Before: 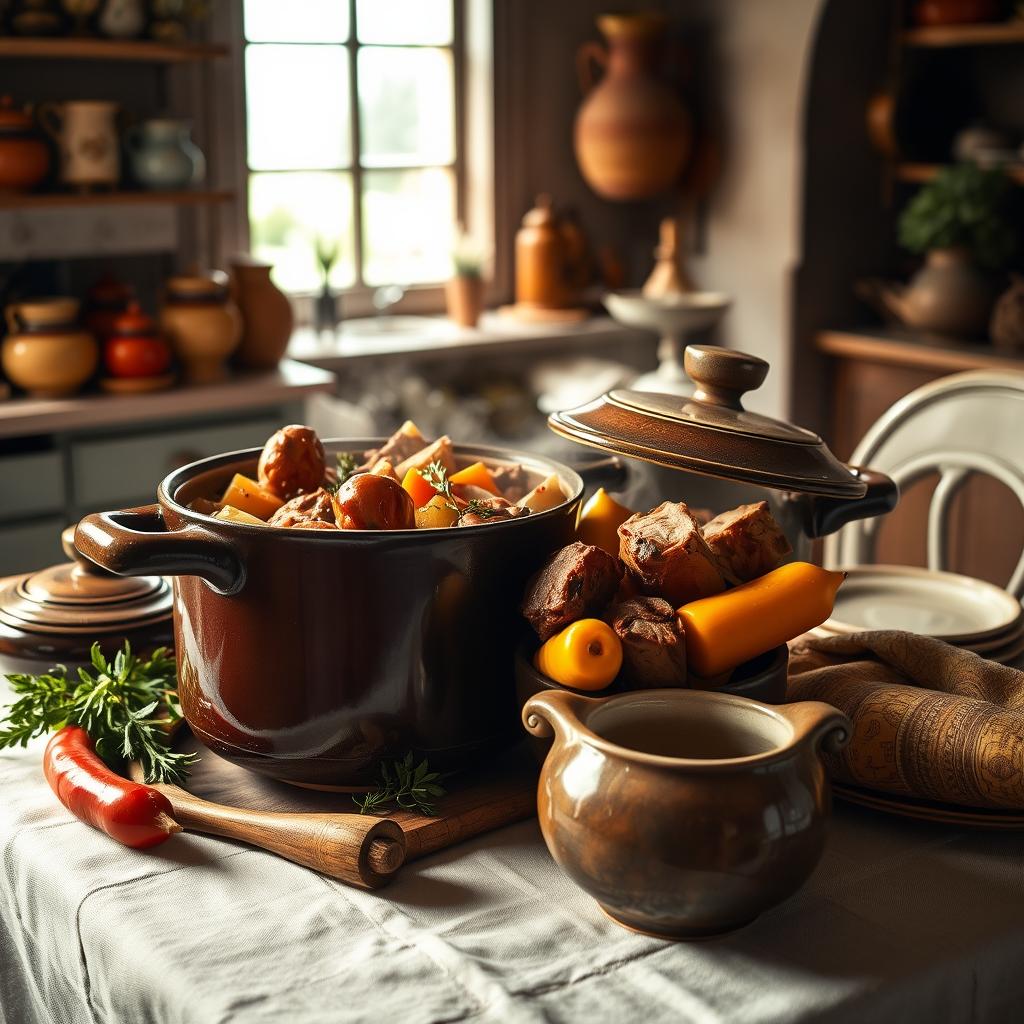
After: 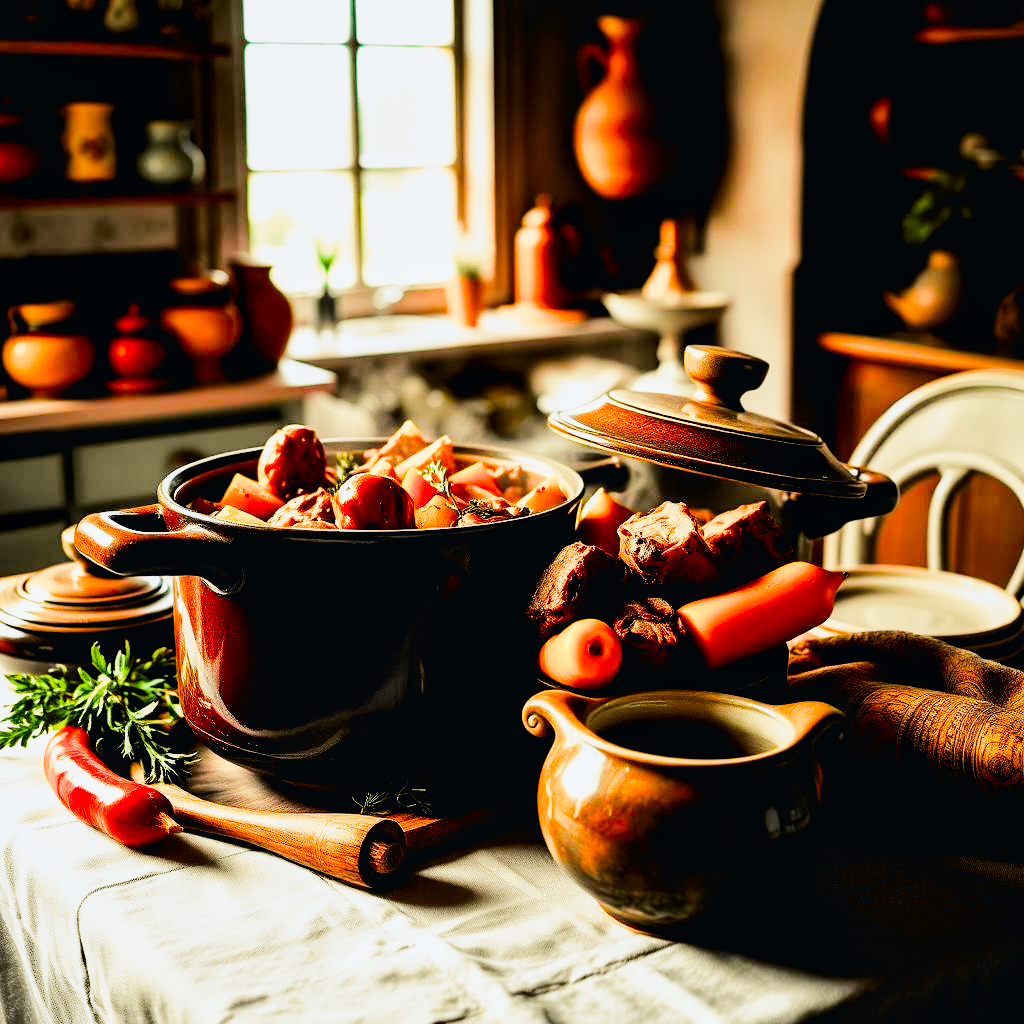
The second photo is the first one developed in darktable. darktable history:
local contrast: highlights 100%, shadows 100%, detail 131%, midtone range 0.2
color balance rgb: perceptual saturation grading › global saturation 25%, perceptual brilliance grading › mid-tones 10%, perceptual brilliance grading › shadows 15%, global vibrance 20%
exposure: exposure 0.3 EV, compensate highlight preservation false
filmic rgb: black relative exposure -4.4 EV, white relative exposure 5 EV, threshold 3 EV, hardness 2.23, latitude 40.06%, contrast 1.15, highlights saturation mix 10%, shadows ↔ highlights balance 1.04%, preserve chrominance RGB euclidean norm (legacy), color science v4 (2020), enable highlight reconstruction true
tone equalizer: -8 EV -0.75 EV, -7 EV -0.7 EV, -6 EV -0.6 EV, -5 EV -0.4 EV, -3 EV 0.4 EV, -2 EV 0.6 EV, -1 EV 0.7 EV, +0 EV 0.75 EV, edges refinement/feathering 500, mask exposure compensation -1.57 EV, preserve details no
tone curve: curves: ch0 [(0, 0.026) (0.058, 0.036) (0.246, 0.214) (0.437, 0.498) (0.55, 0.644) (0.657, 0.767) (0.822, 0.9) (1, 0.961)]; ch1 [(0, 0) (0.346, 0.307) (0.408, 0.369) (0.453, 0.457) (0.476, 0.489) (0.502, 0.498) (0.521, 0.515) (0.537, 0.531) (0.612, 0.641) (0.676, 0.728) (1, 1)]; ch2 [(0, 0) (0.346, 0.34) (0.434, 0.46) (0.485, 0.494) (0.5, 0.494) (0.511, 0.508) (0.537, 0.564) (0.579, 0.599) (0.663, 0.67) (1, 1)], color space Lab, independent channels, preserve colors none
